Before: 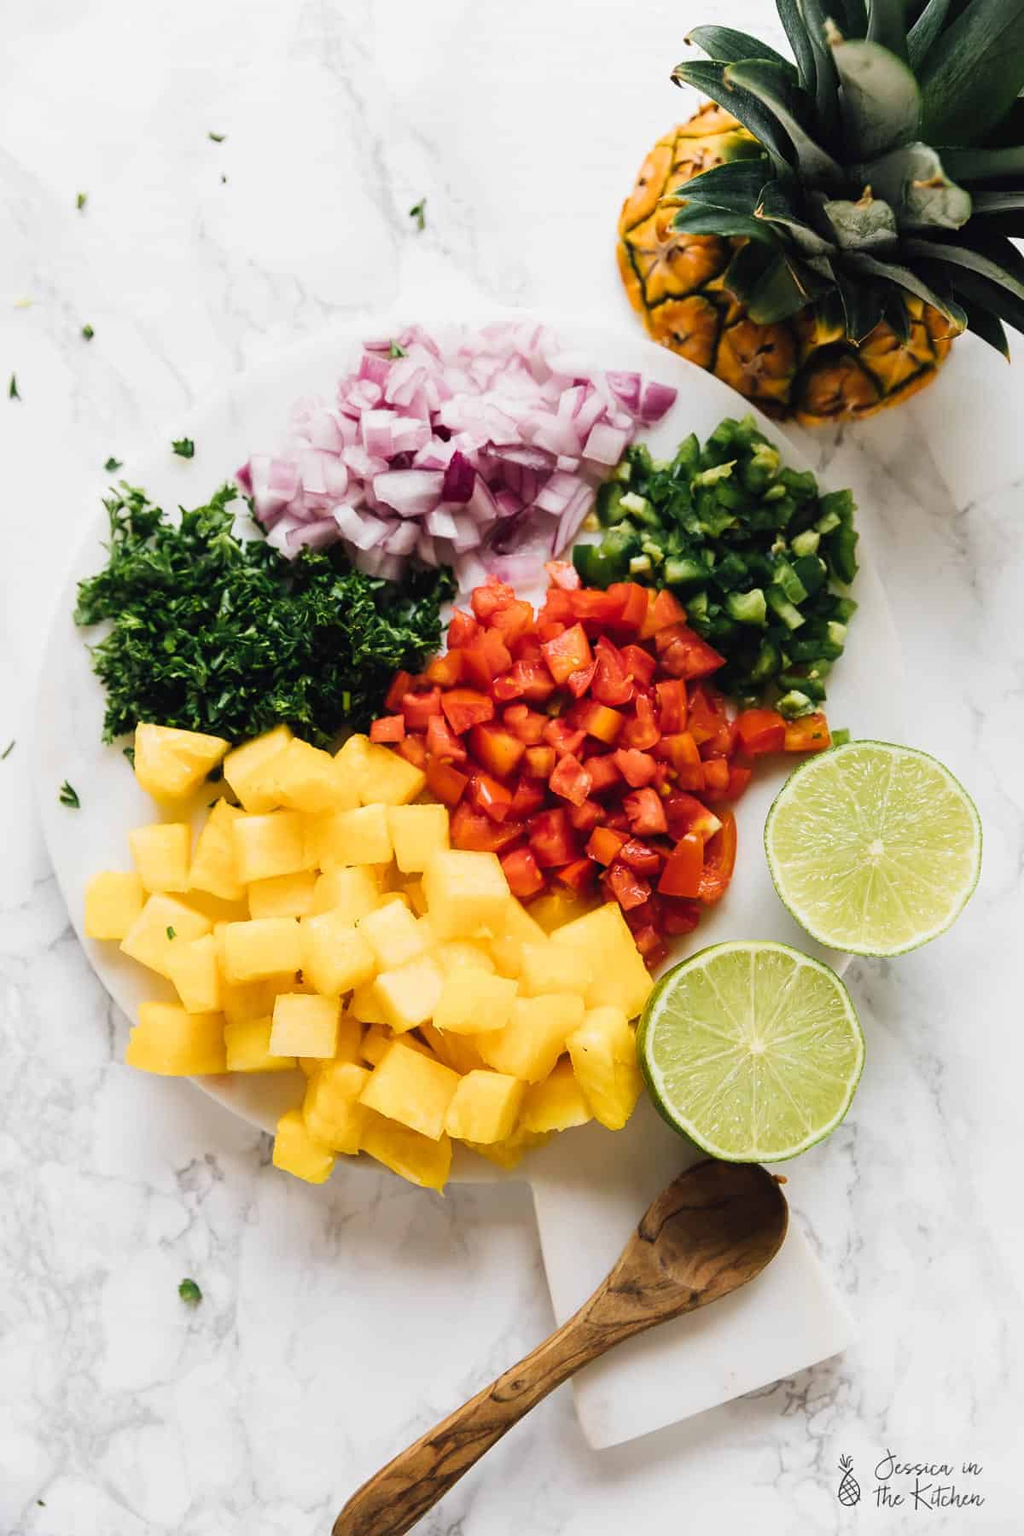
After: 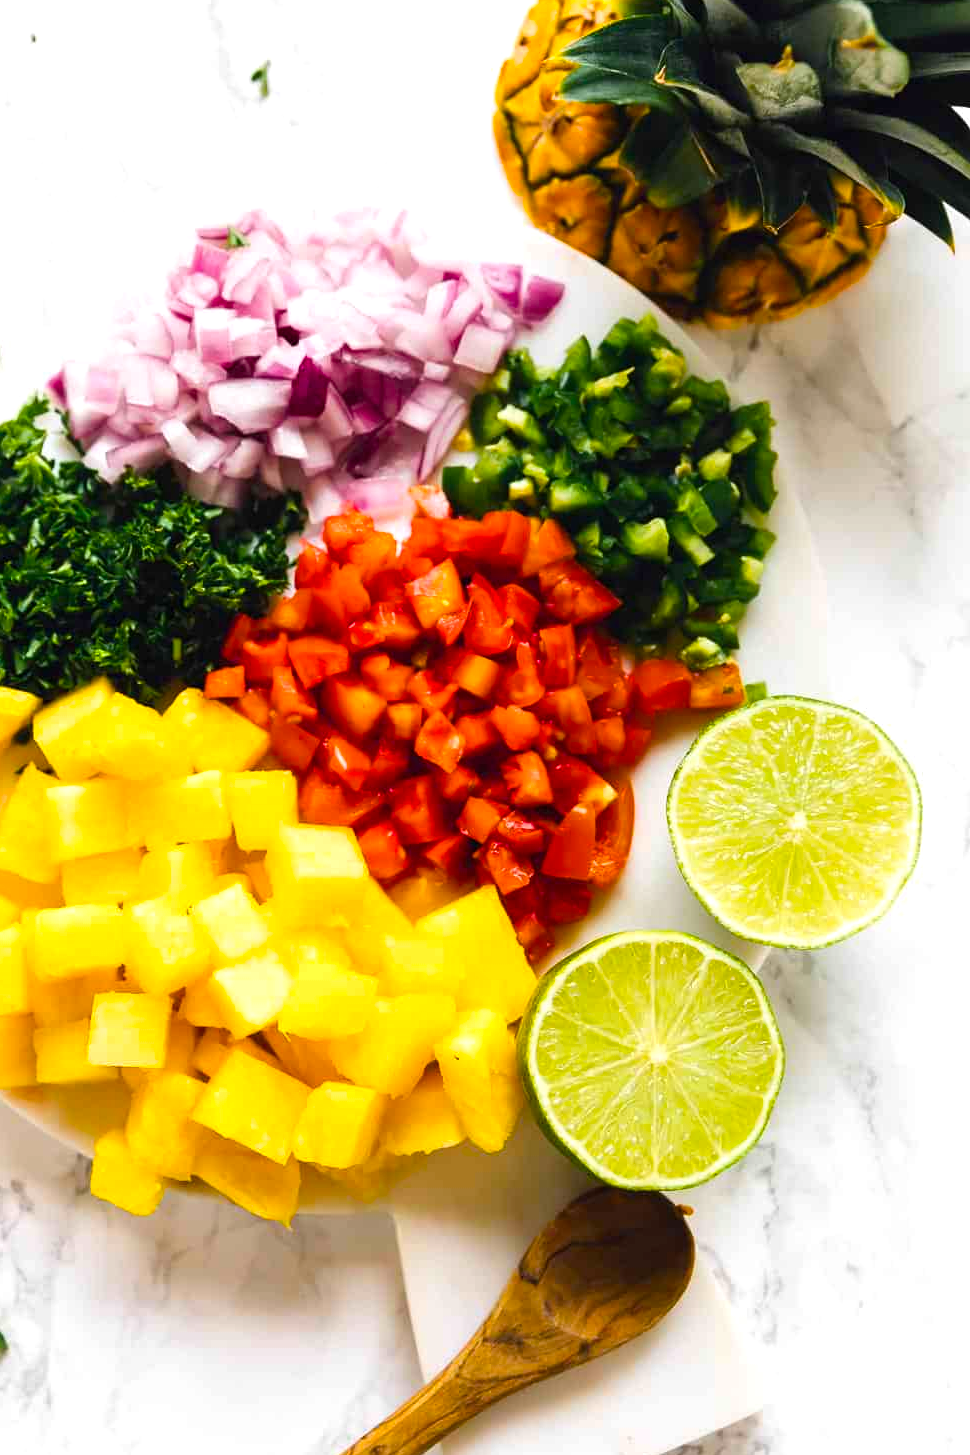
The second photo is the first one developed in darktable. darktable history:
color balance rgb: perceptual saturation grading › global saturation 36%, perceptual brilliance grading › global brilliance 10%, global vibrance 20%
exposure: exposure 0.02 EV, compensate highlight preservation false
crop: left 19.159%, top 9.58%, bottom 9.58%
